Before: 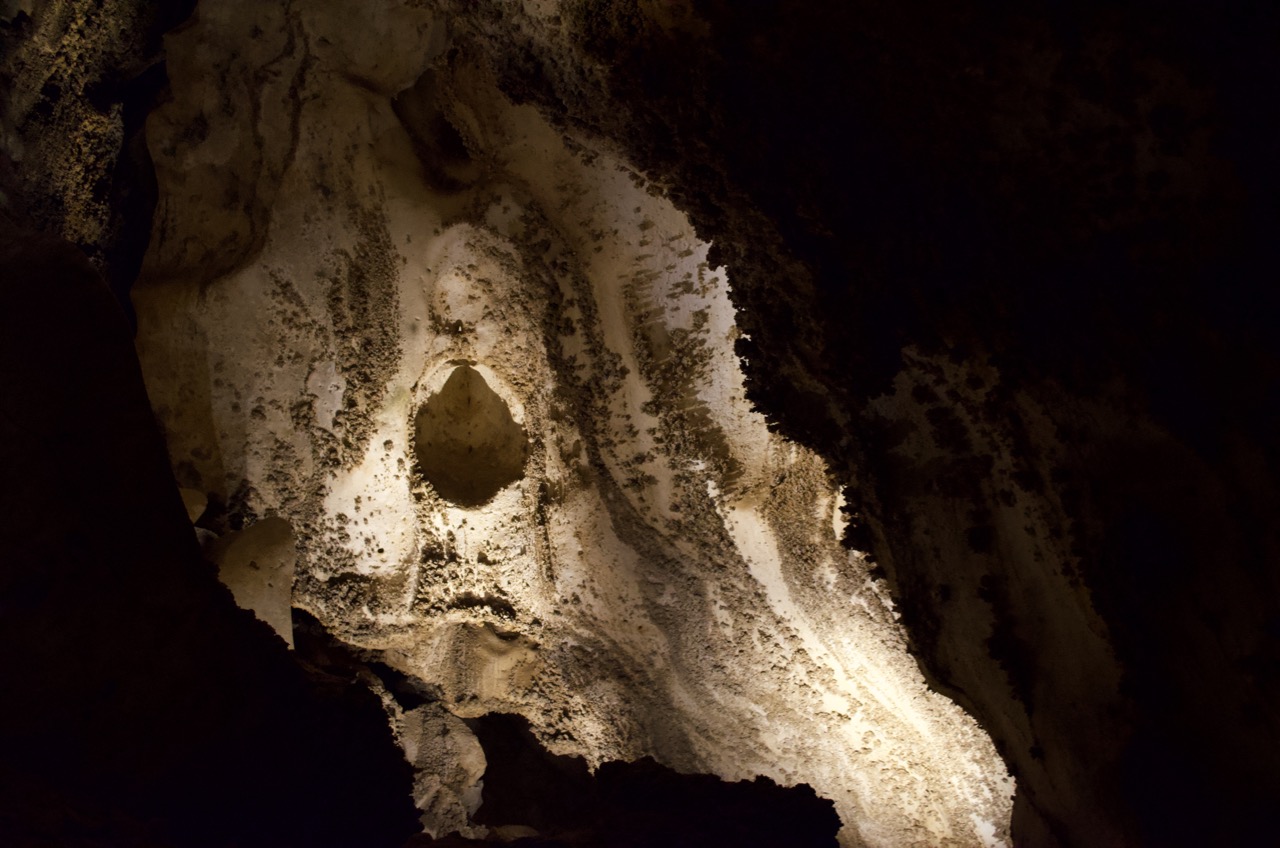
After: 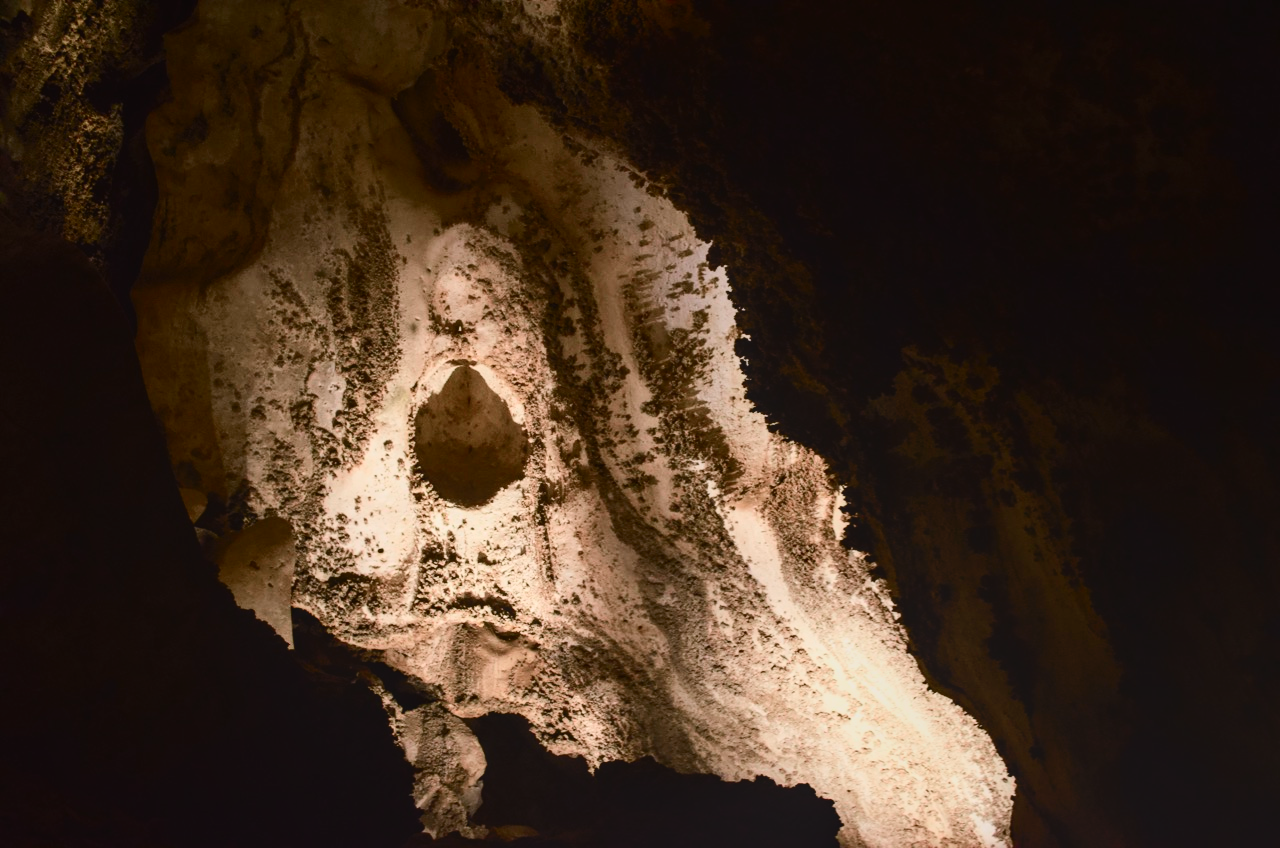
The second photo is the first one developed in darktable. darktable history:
tone curve: curves: ch0 [(0, 0.026) (0.184, 0.172) (0.391, 0.468) (0.446, 0.56) (0.605, 0.758) (0.831, 0.931) (0.992, 1)]; ch1 [(0, 0) (0.437, 0.447) (0.501, 0.502) (0.538, 0.539) (0.574, 0.589) (0.617, 0.64) (0.699, 0.749) (0.859, 0.919) (1, 1)]; ch2 [(0, 0) (0.33, 0.301) (0.421, 0.443) (0.447, 0.482) (0.499, 0.509) (0.538, 0.564) (0.585, 0.615) (0.664, 0.664) (1, 1)], color space Lab, independent channels, preserve colors none
white balance: red 1.045, blue 0.932
color correction: highlights a* -2.24, highlights b* -18.1
local contrast: detail 110%
